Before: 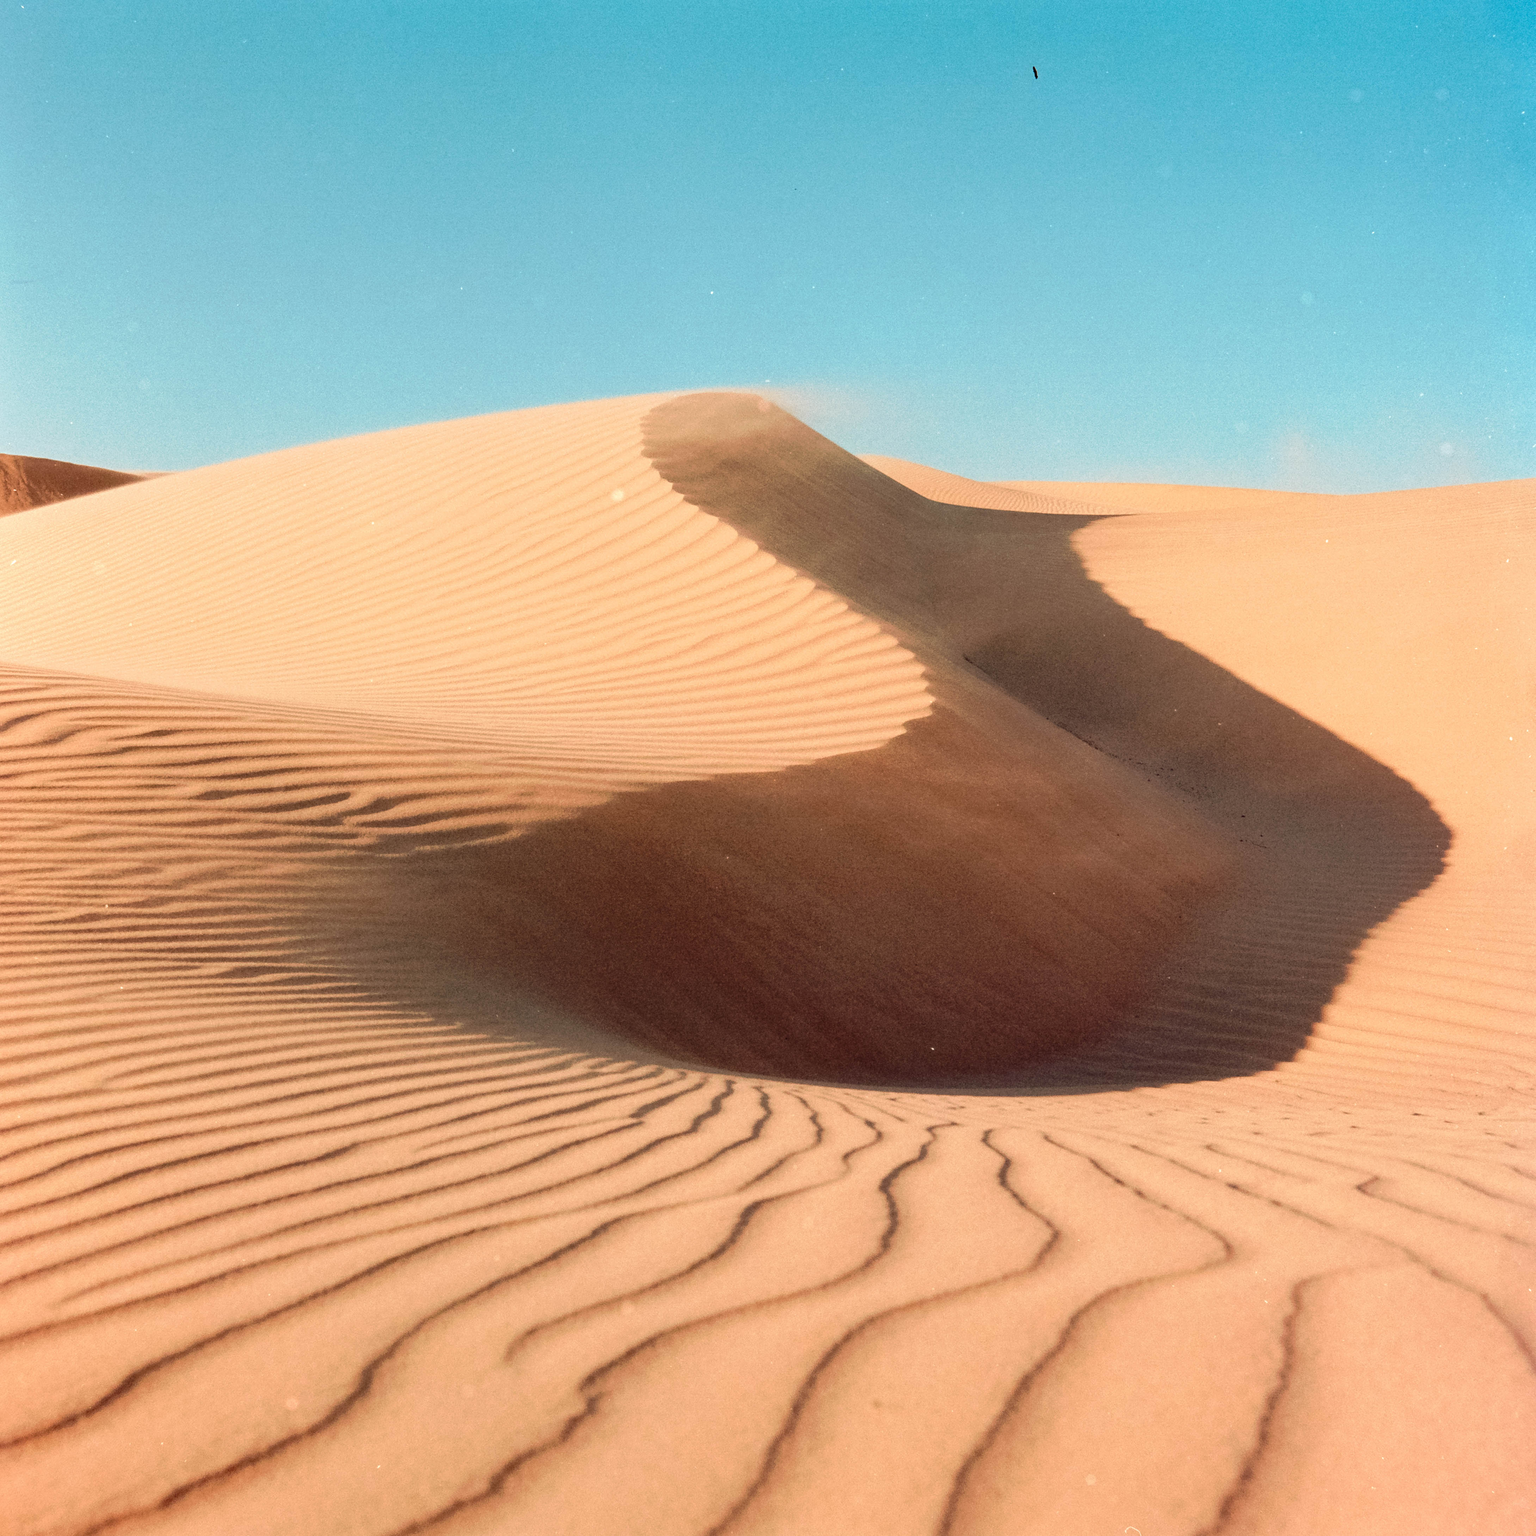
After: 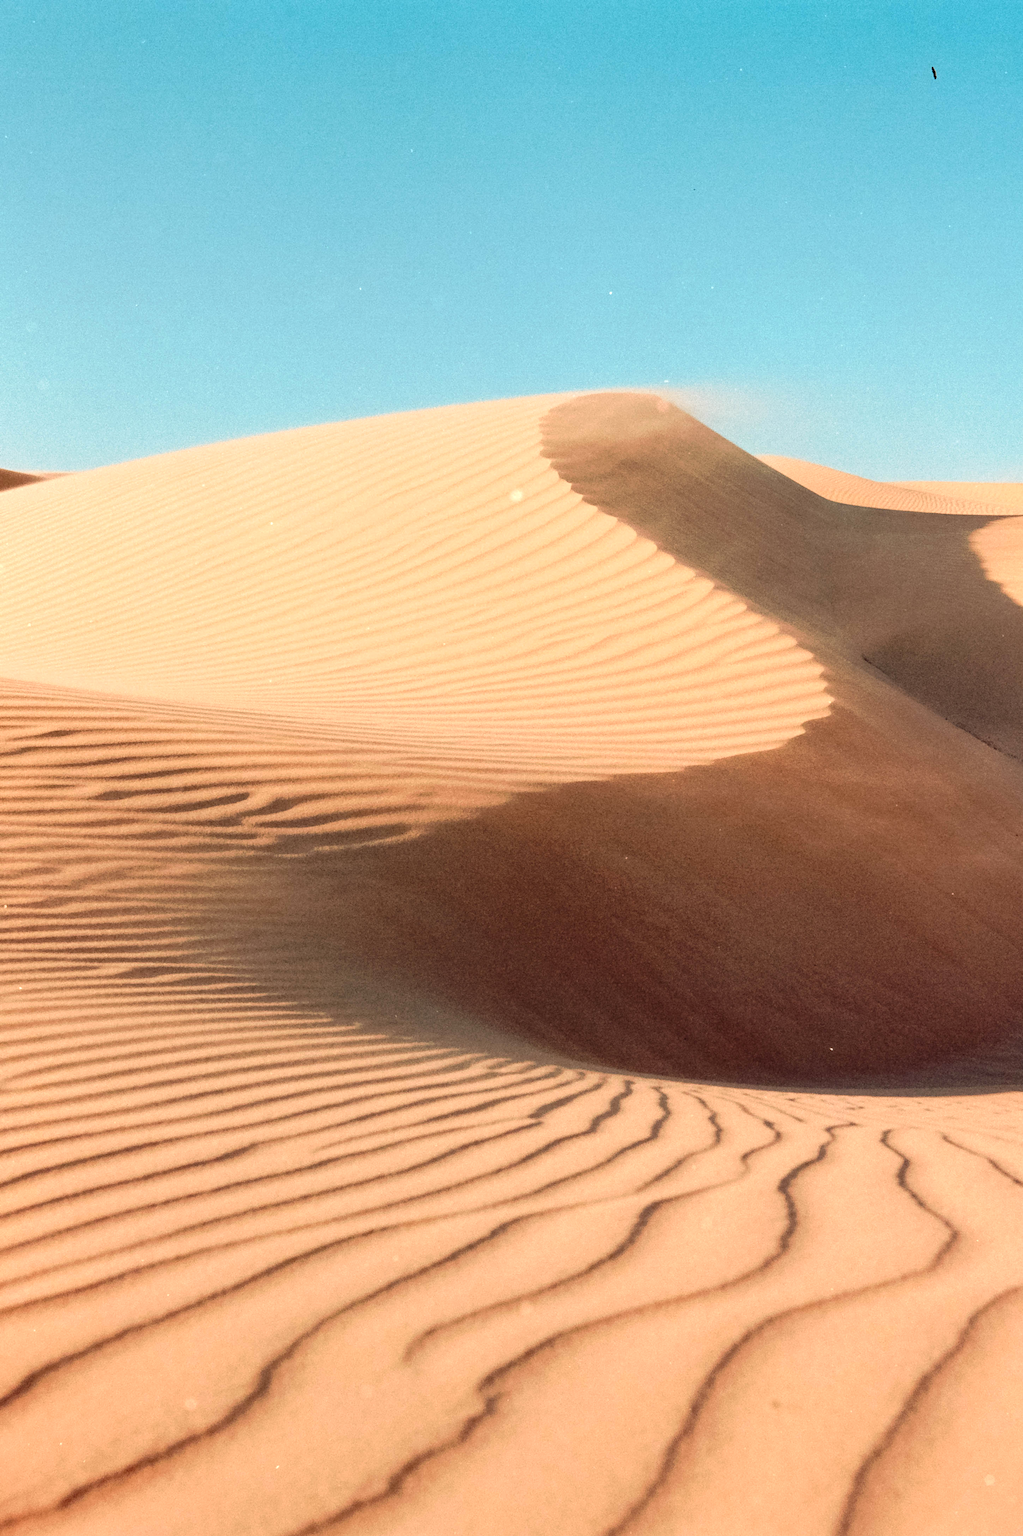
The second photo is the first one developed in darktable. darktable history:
exposure: exposure 0.2 EV, compensate highlight preservation false
crop and rotate: left 6.617%, right 26.717%
